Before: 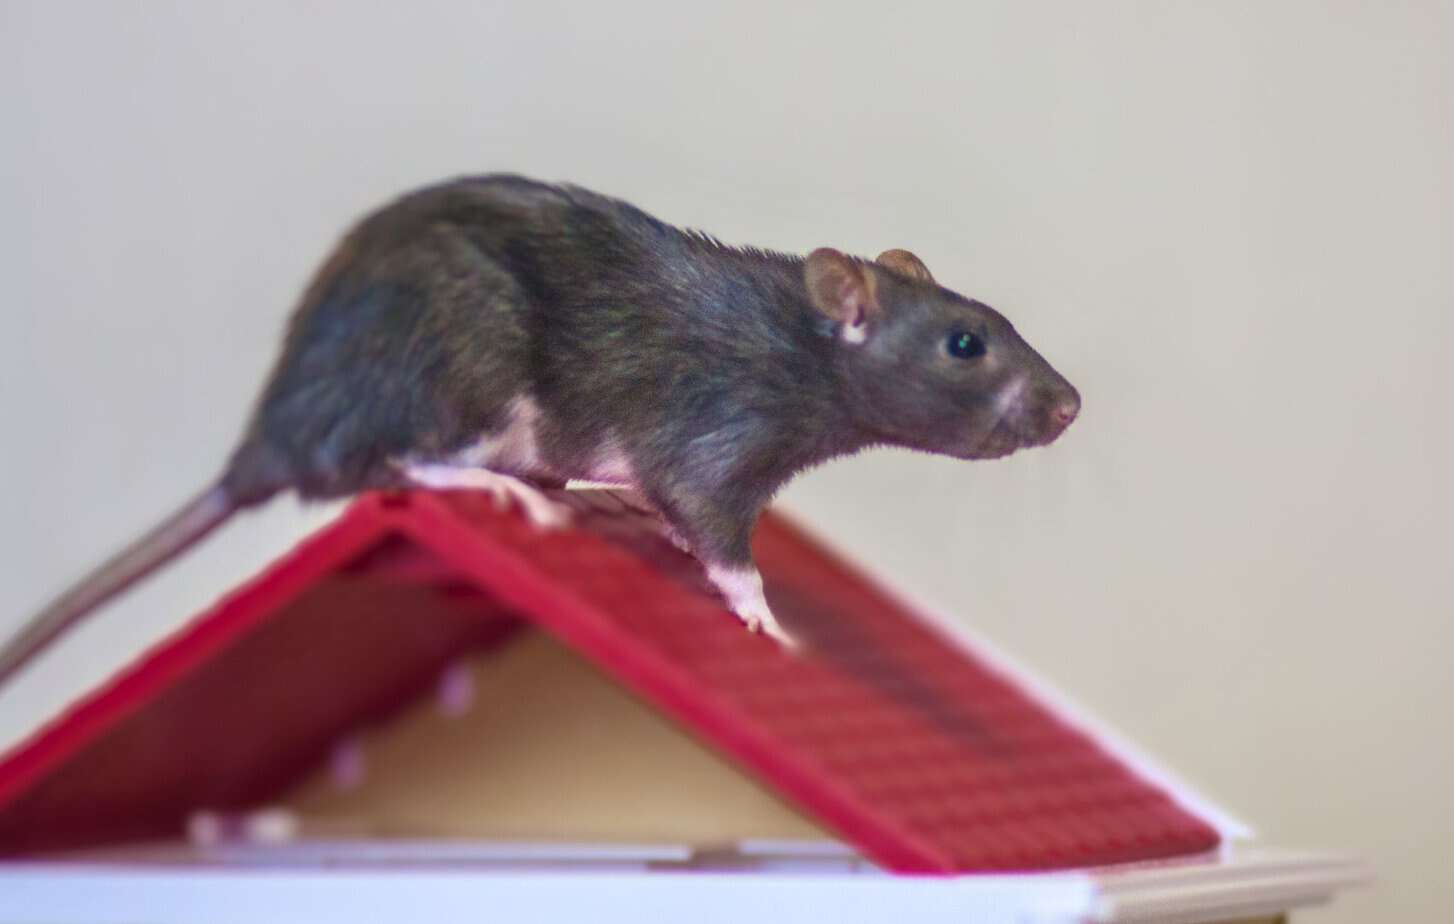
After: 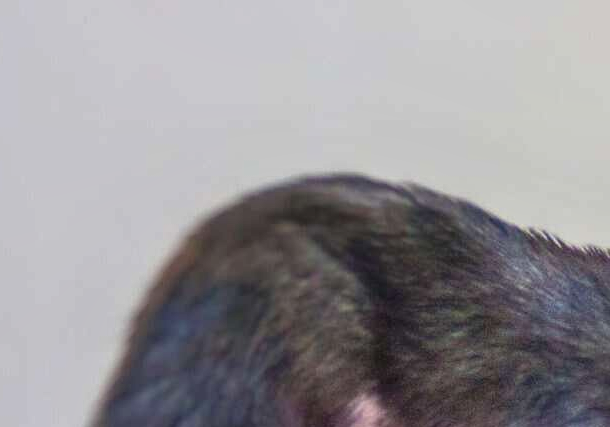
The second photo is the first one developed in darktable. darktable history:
crop and rotate: left 10.817%, top 0.062%, right 47.194%, bottom 53.626%
local contrast: highlights 99%, shadows 86%, detail 160%, midtone range 0.2
color zones: curves: ch1 [(0.309, 0.524) (0.41, 0.329) (0.508, 0.509)]; ch2 [(0.25, 0.457) (0.75, 0.5)]
